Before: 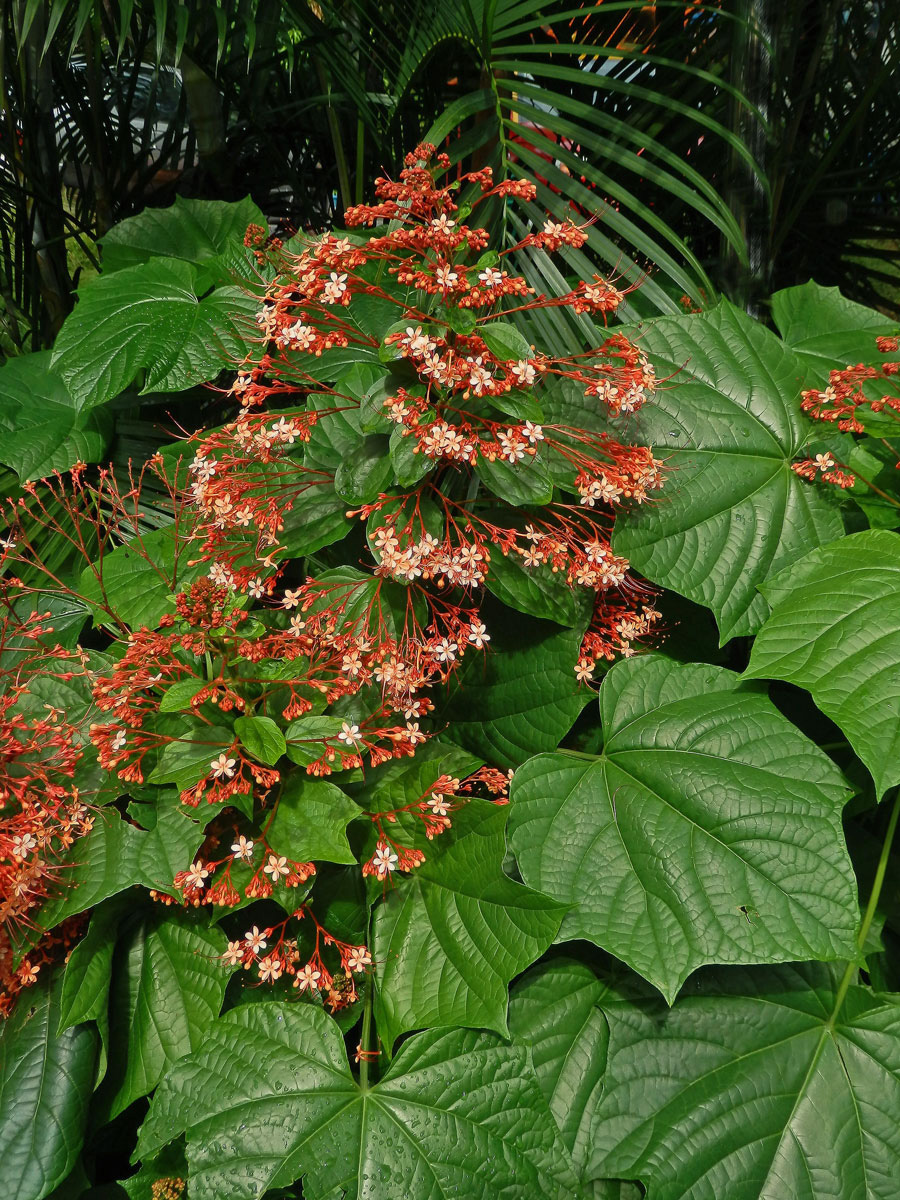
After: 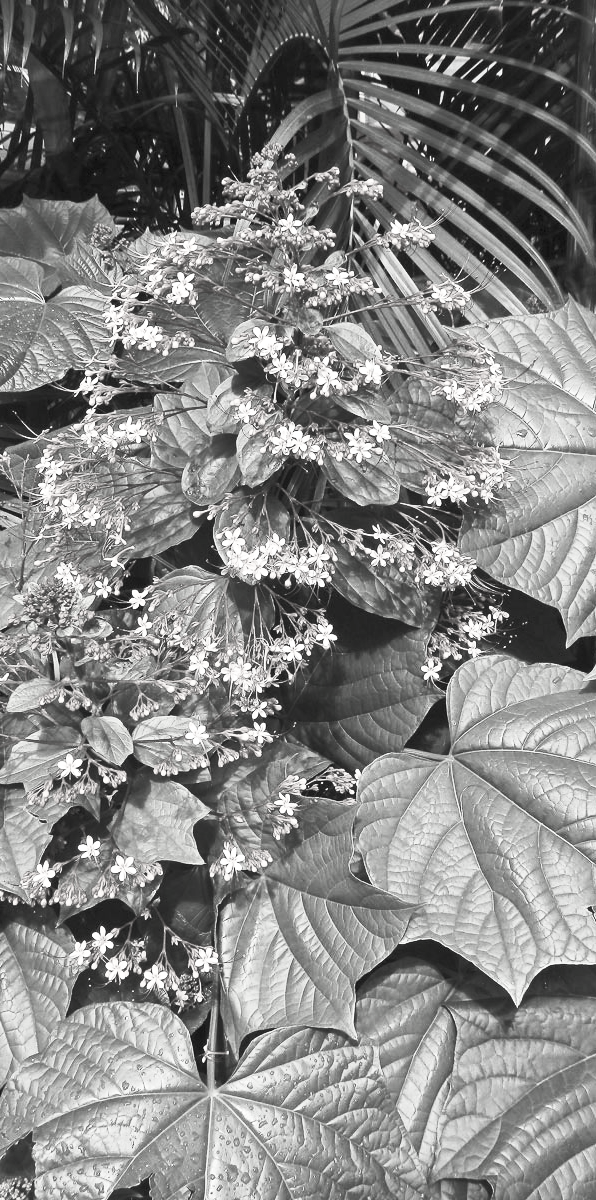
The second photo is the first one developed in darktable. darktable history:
contrast brightness saturation: contrast 0.544, brightness 0.468, saturation -0.984
exposure: black level correction 0, exposure 0.498 EV, compensate highlight preservation false
crop: left 17.042%, right 16.646%
shadows and highlights: on, module defaults
